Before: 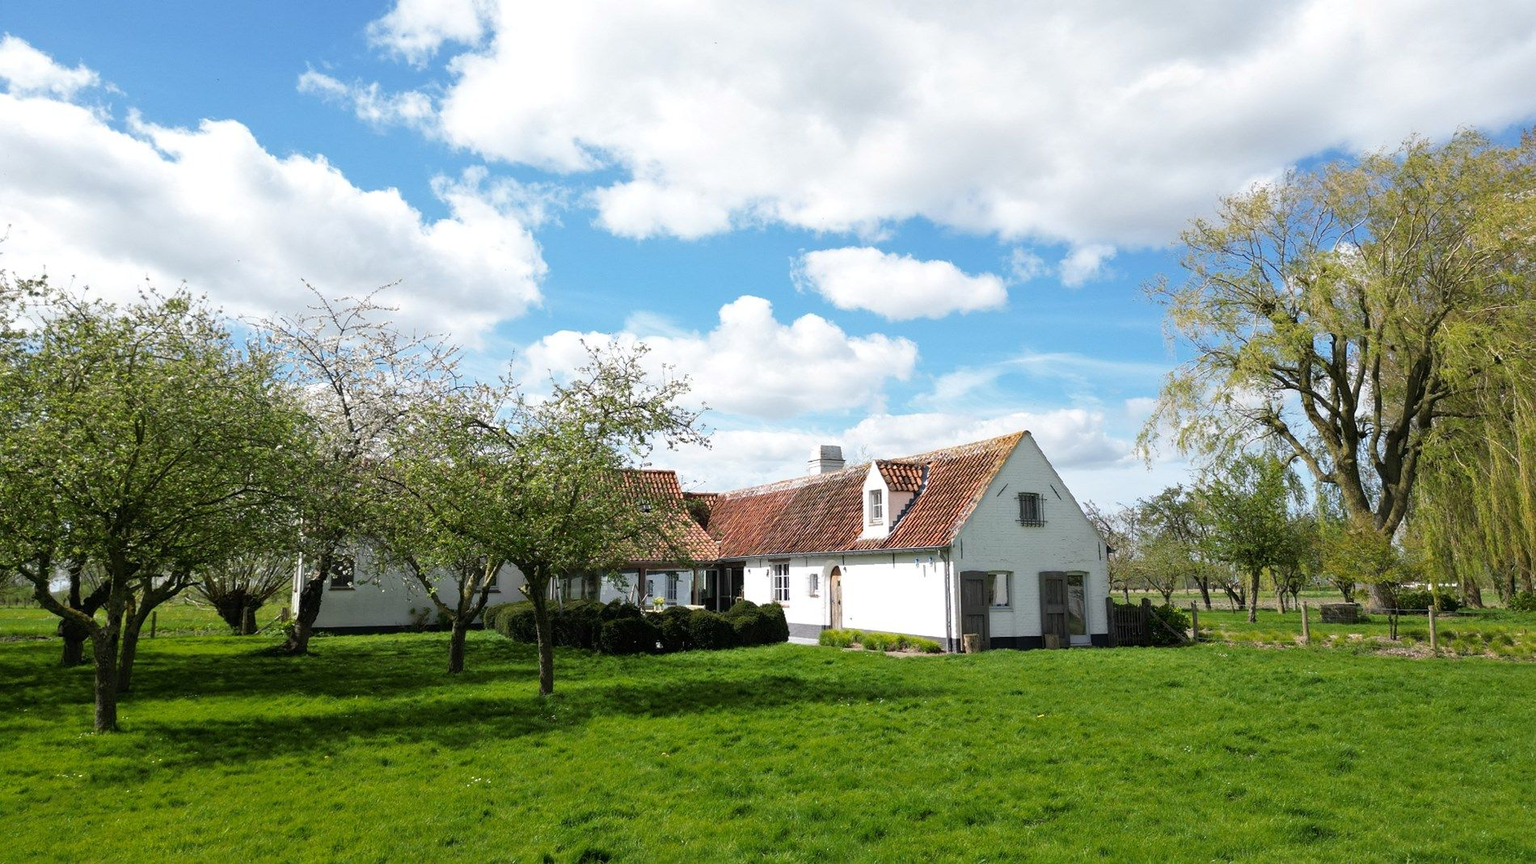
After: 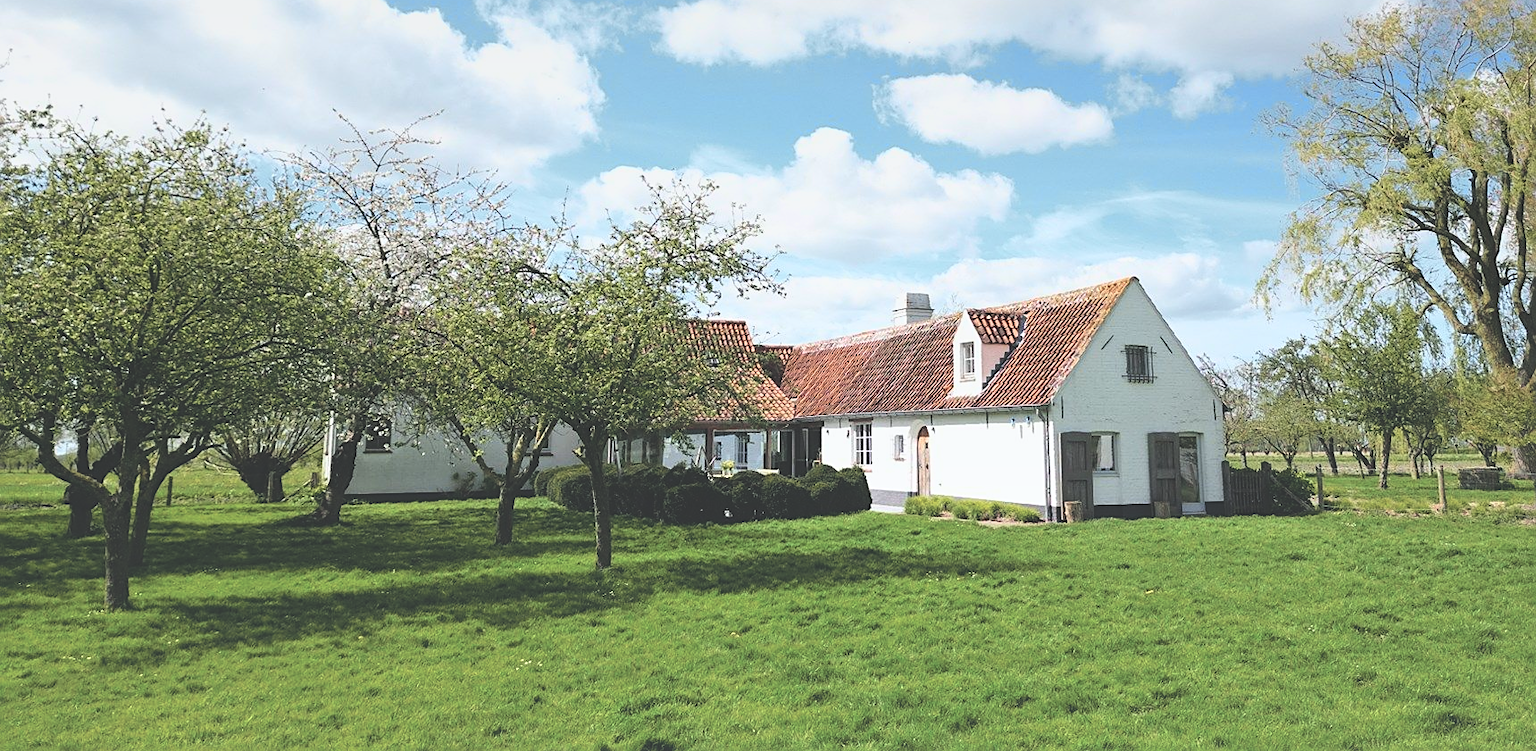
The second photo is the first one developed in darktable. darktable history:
crop: top 20.916%, right 9.437%, bottom 0.316%
sharpen: on, module defaults
tone curve: curves: ch0 [(0, 0.023) (0.087, 0.065) (0.184, 0.168) (0.45, 0.54) (0.57, 0.683) (0.722, 0.825) (0.877, 0.948) (1, 1)]; ch1 [(0, 0) (0.388, 0.369) (0.44, 0.44) (0.489, 0.481) (0.534, 0.551) (0.657, 0.659) (1, 1)]; ch2 [(0, 0) (0.353, 0.317) (0.408, 0.427) (0.472, 0.46) (0.5, 0.496) (0.537, 0.539) (0.576, 0.592) (0.625, 0.631) (1, 1)], color space Lab, independent channels, preserve colors none
exposure: black level correction -0.041, exposure 0.064 EV, compensate highlight preservation false
graduated density: on, module defaults
